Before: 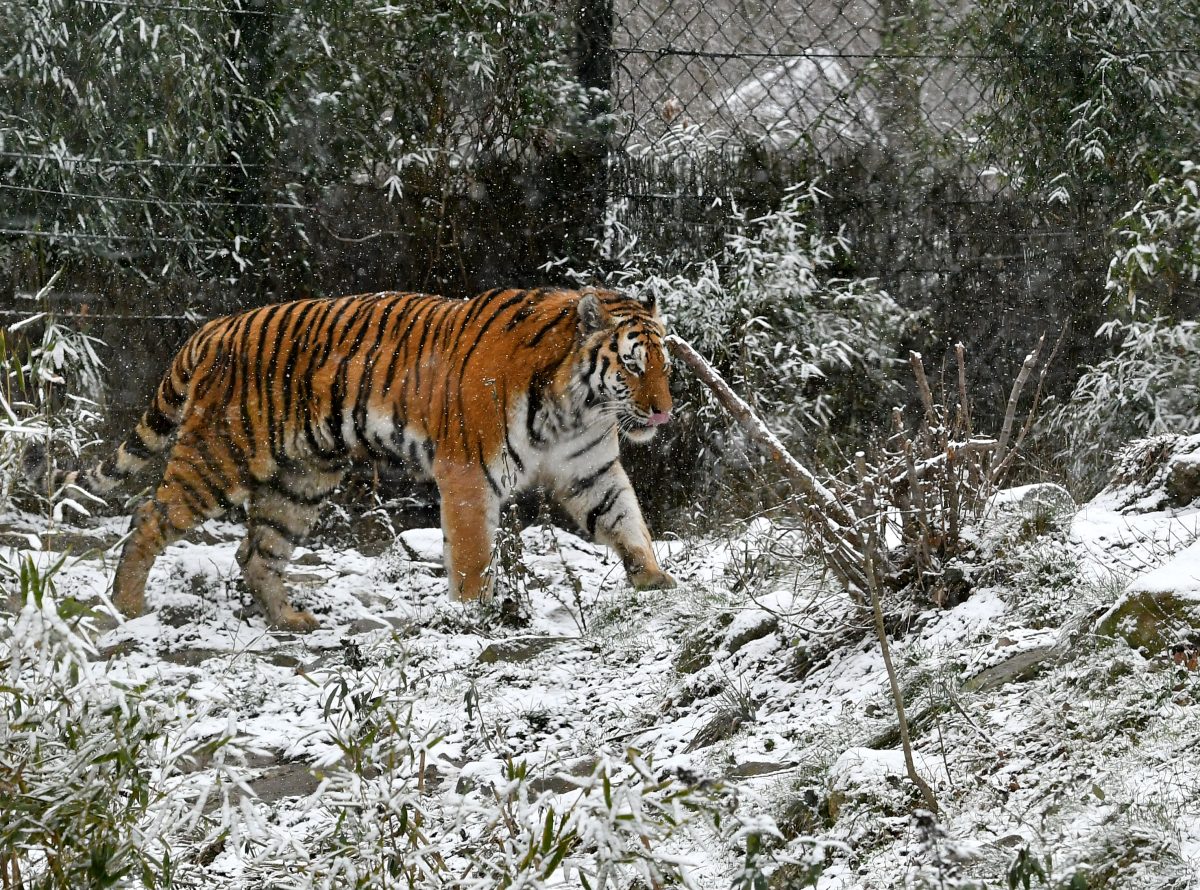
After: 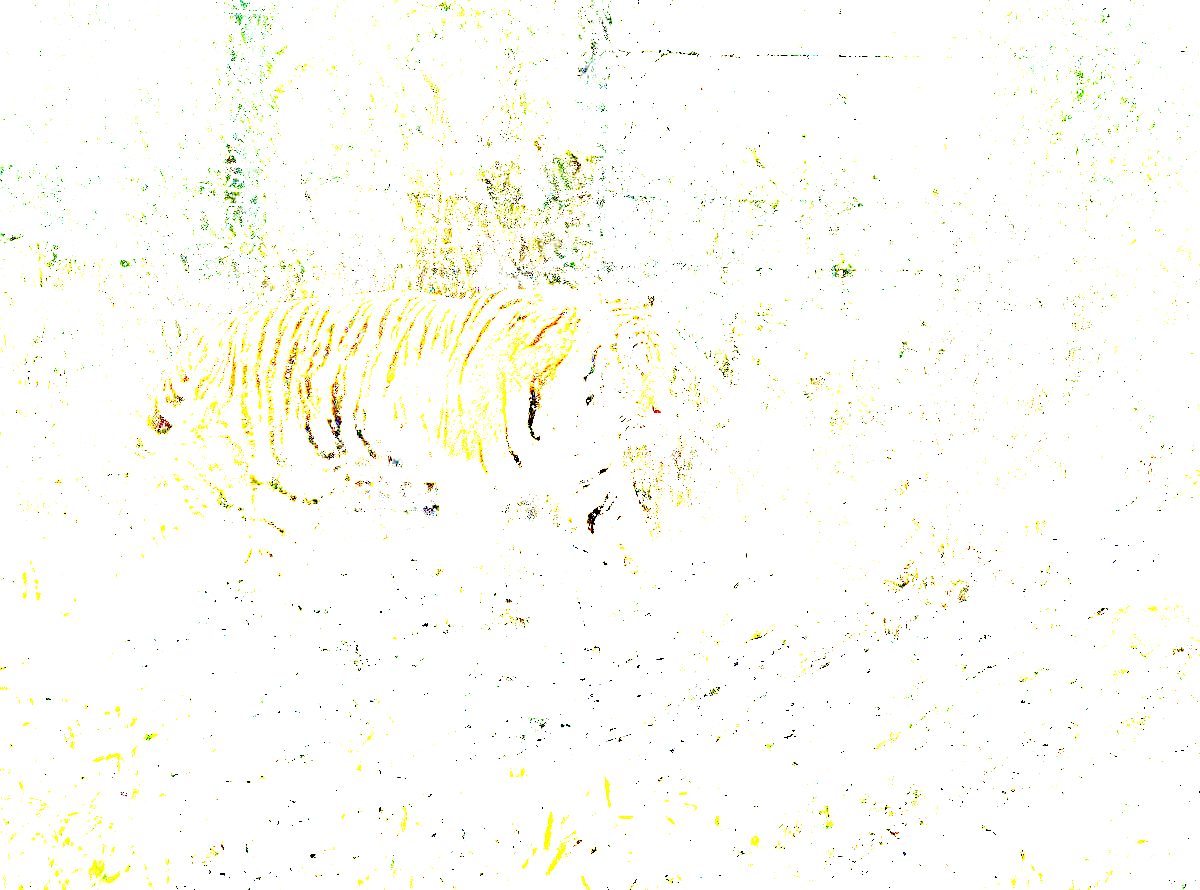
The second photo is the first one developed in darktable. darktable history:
haze removal: compatibility mode true, adaptive false
exposure: exposure 8 EV, compensate highlight preservation false
